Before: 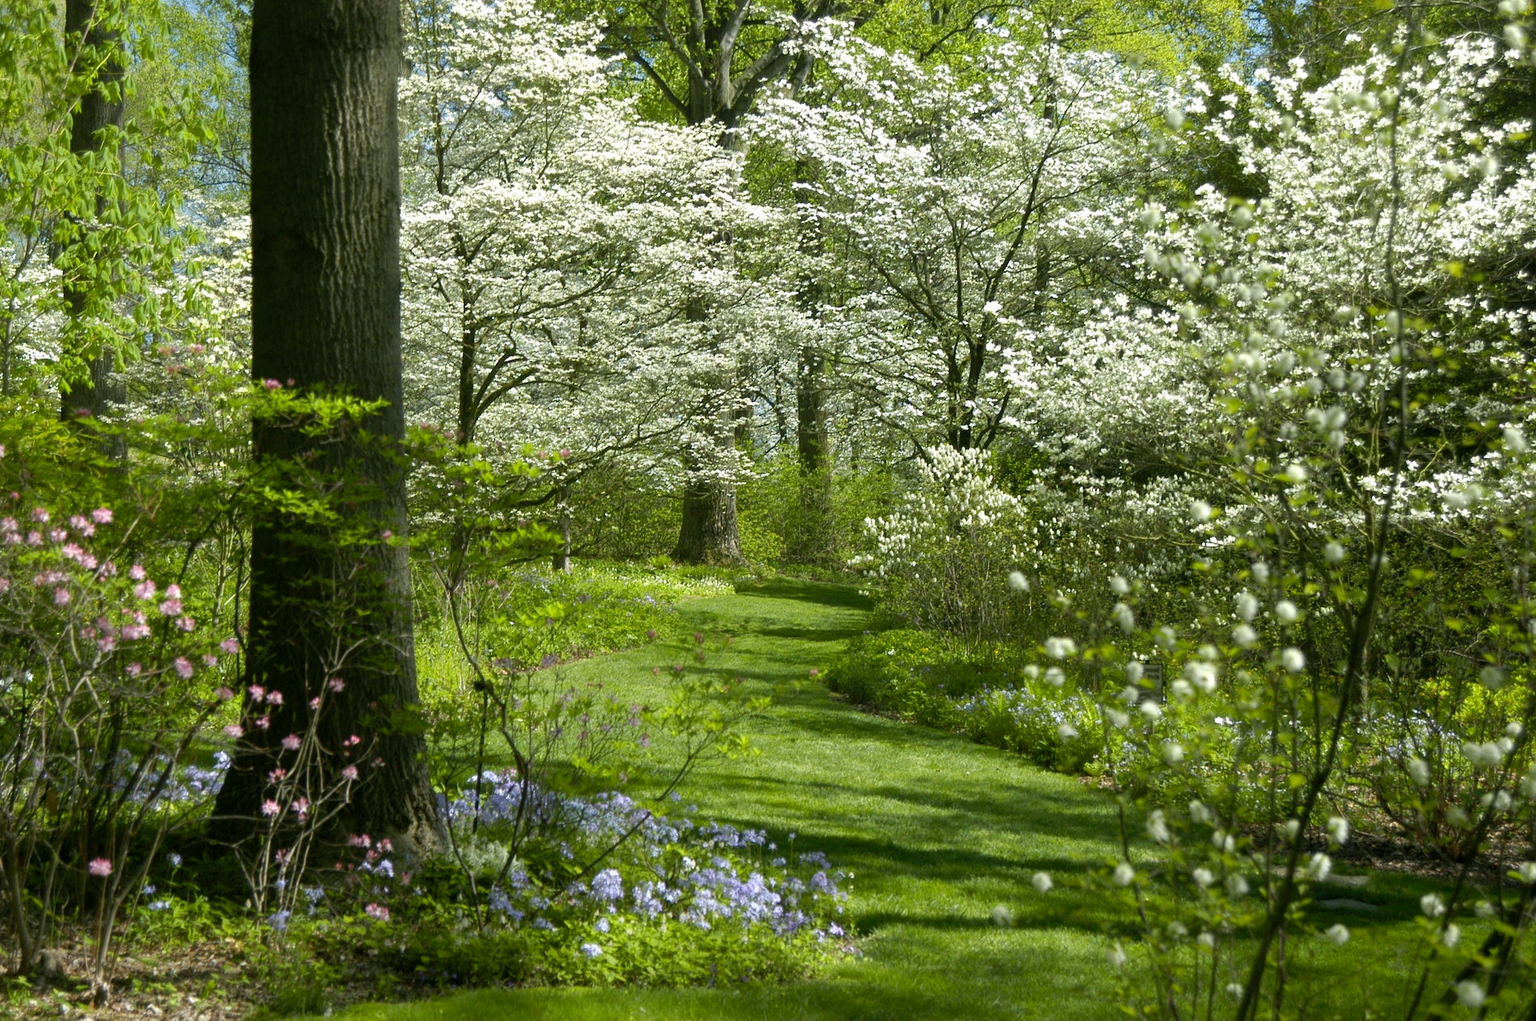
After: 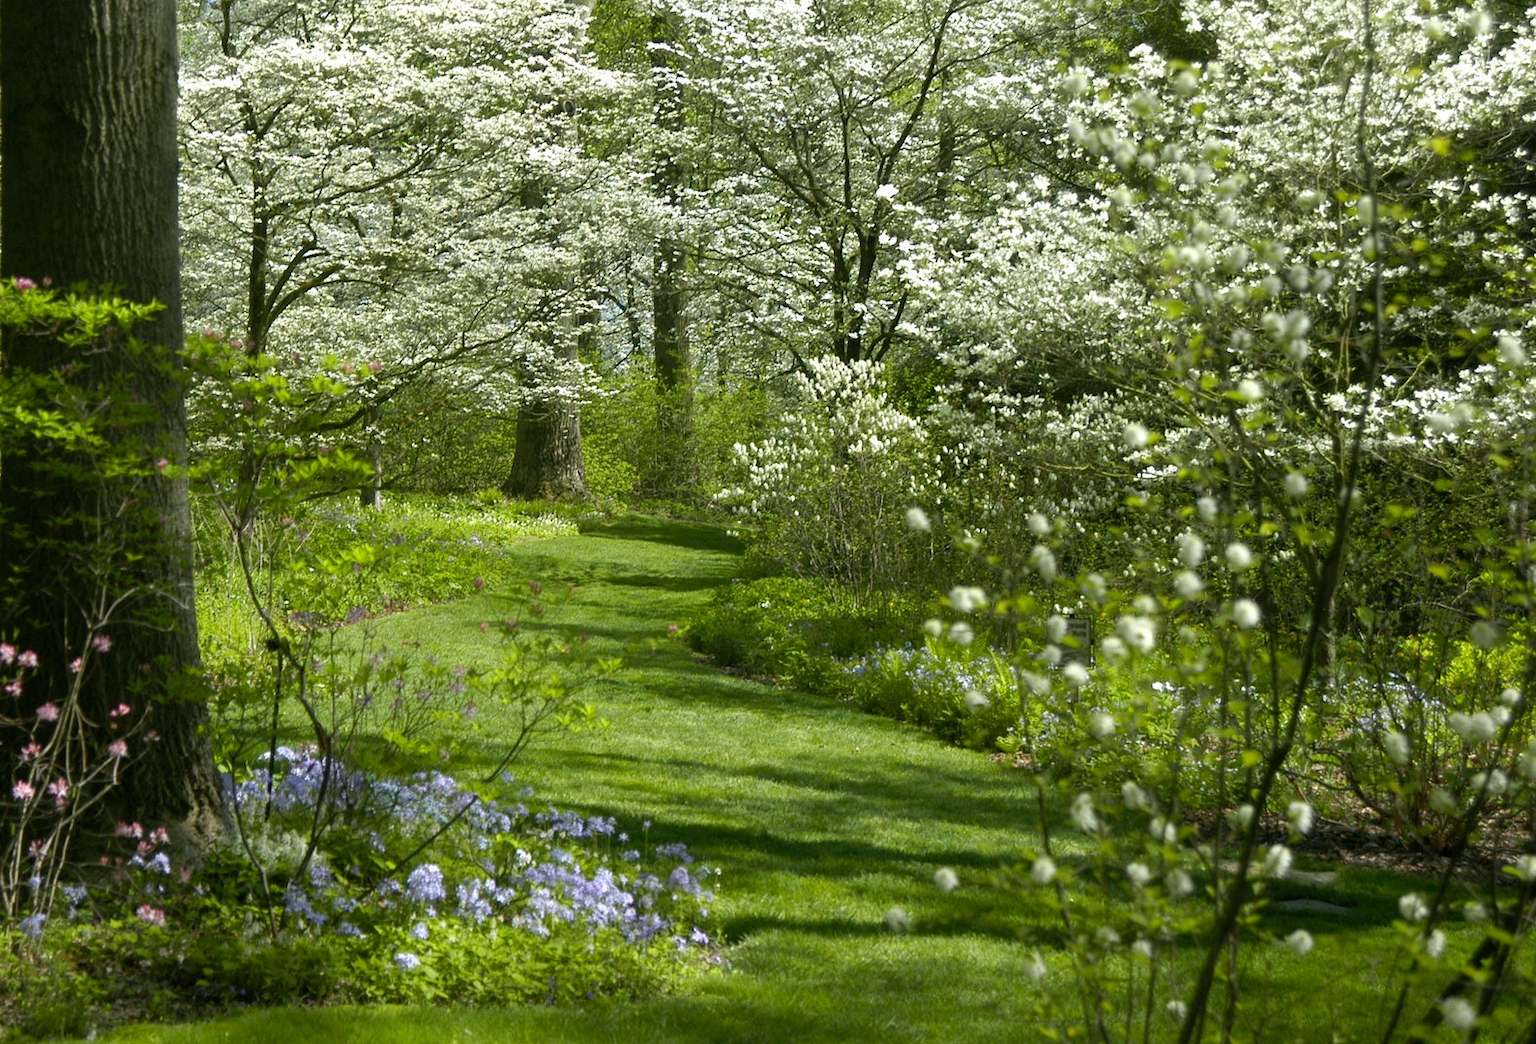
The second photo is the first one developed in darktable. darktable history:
crop: left 16.411%, top 14.421%
